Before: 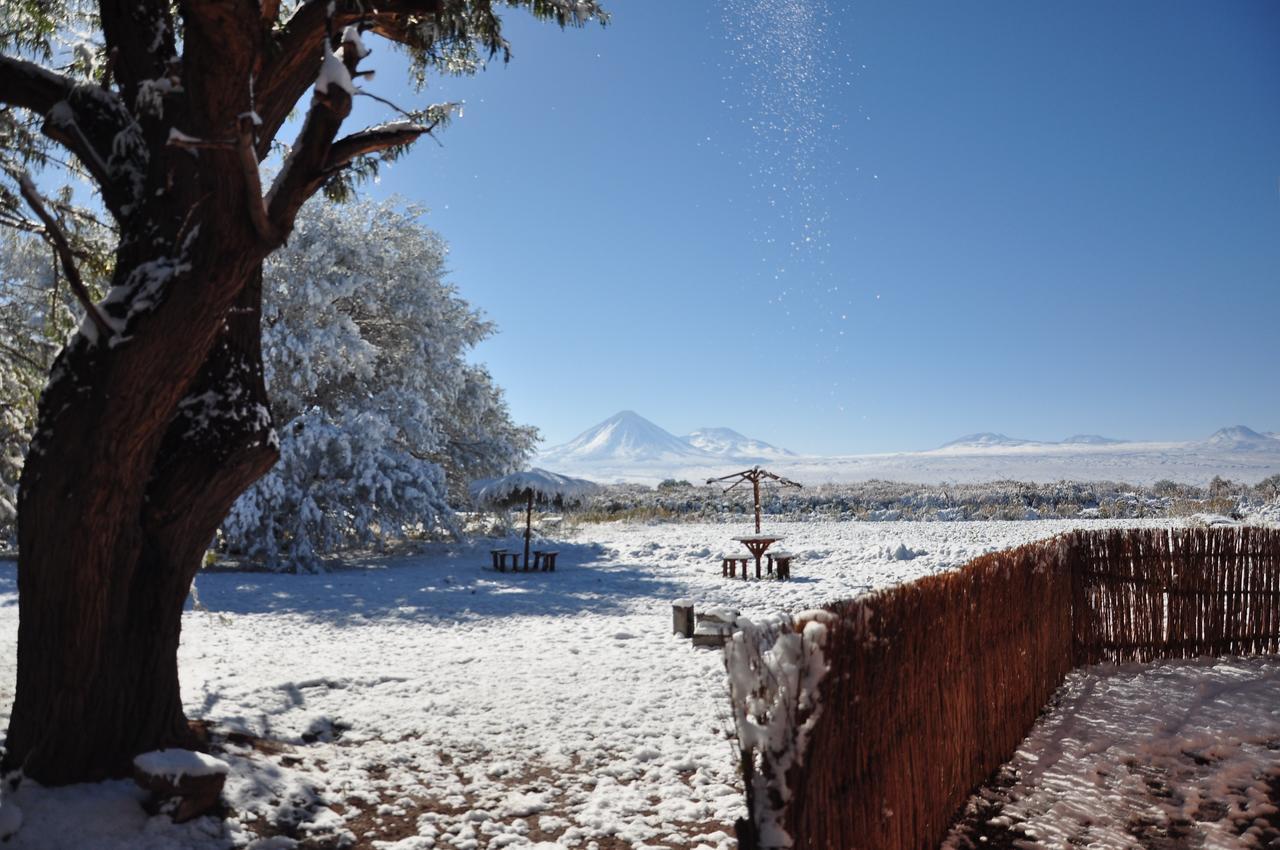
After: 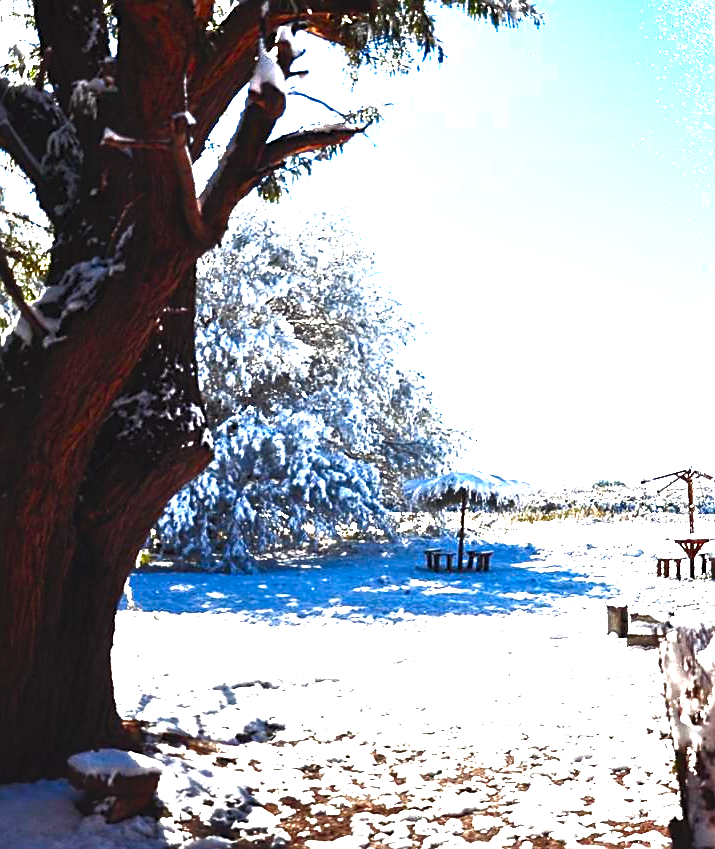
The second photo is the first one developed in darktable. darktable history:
sharpen: on, module defaults
contrast brightness saturation: contrast 0.828, brightness 0.582, saturation 0.608
exposure: exposure -0.052 EV, compensate exposure bias true, compensate highlight preservation false
crop: left 5.189%, right 38.907%
levels: levels [0, 0.352, 0.703]
